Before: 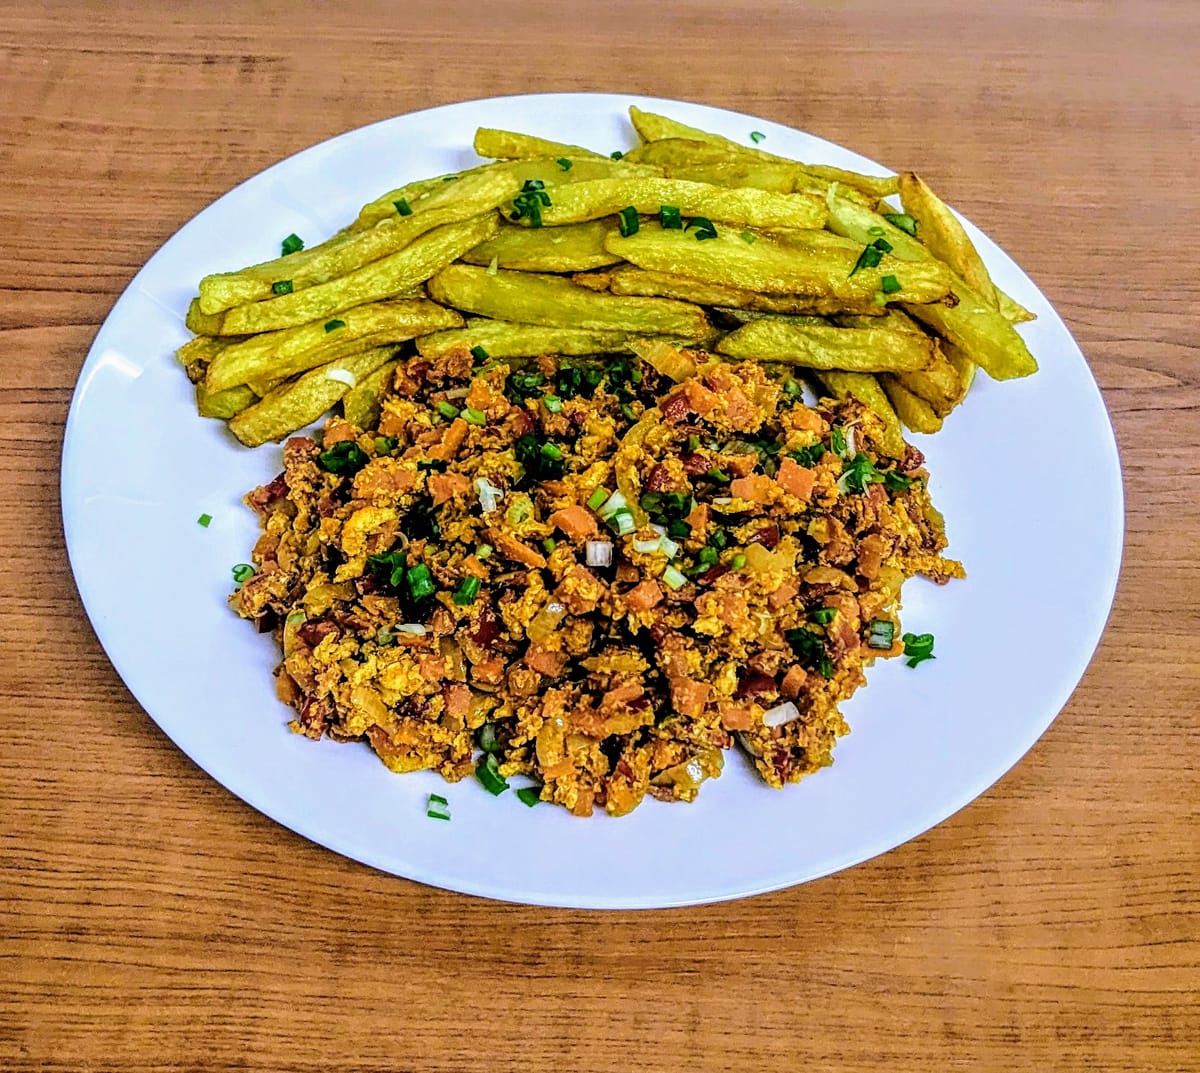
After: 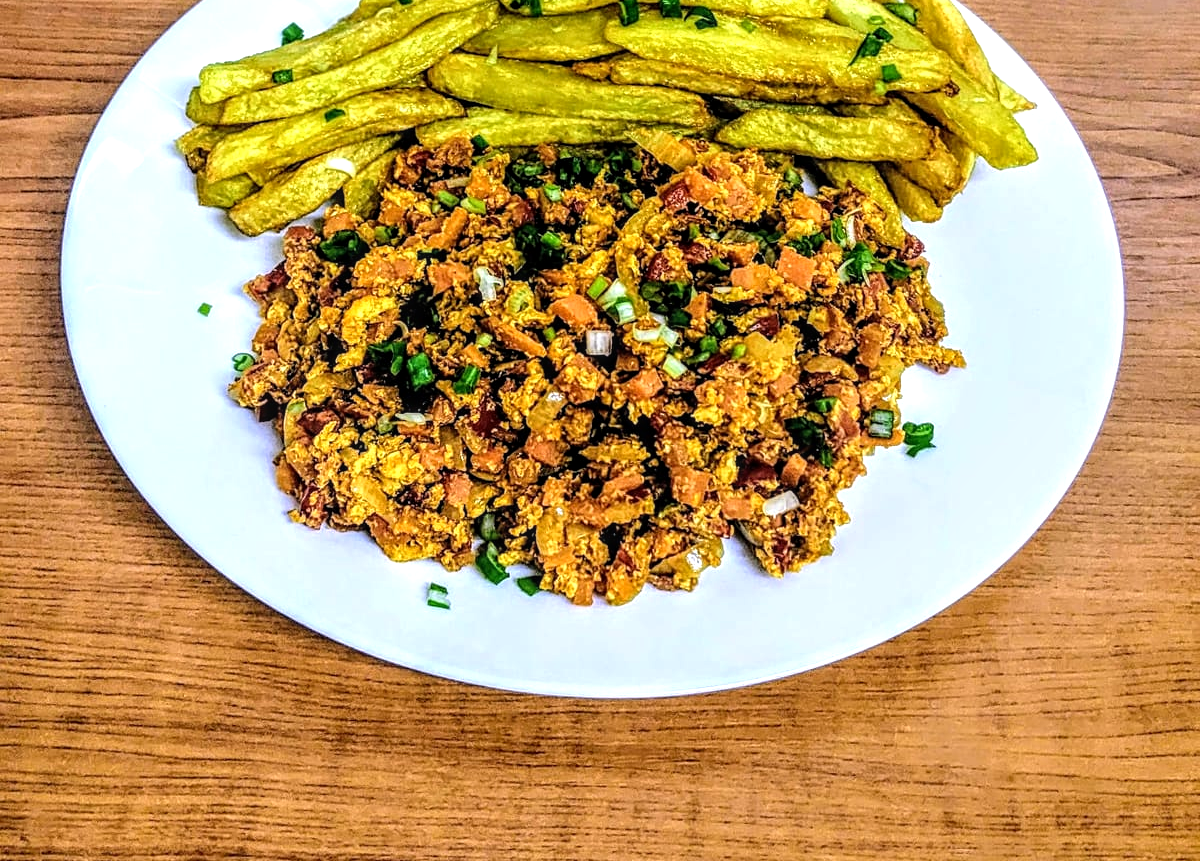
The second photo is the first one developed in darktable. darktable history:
crop and rotate: top 19.685%
tone equalizer: -8 EV -0.448 EV, -7 EV -0.368 EV, -6 EV -0.323 EV, -5 EV -0.19 EV, -3 EV 0.222 EV, -2 EV 0.351 EV, -1 EV 0.397 EV, +0 EV 0.398 EV, mask exposure compensation -0.502 EV
local contrast: detail 130%
